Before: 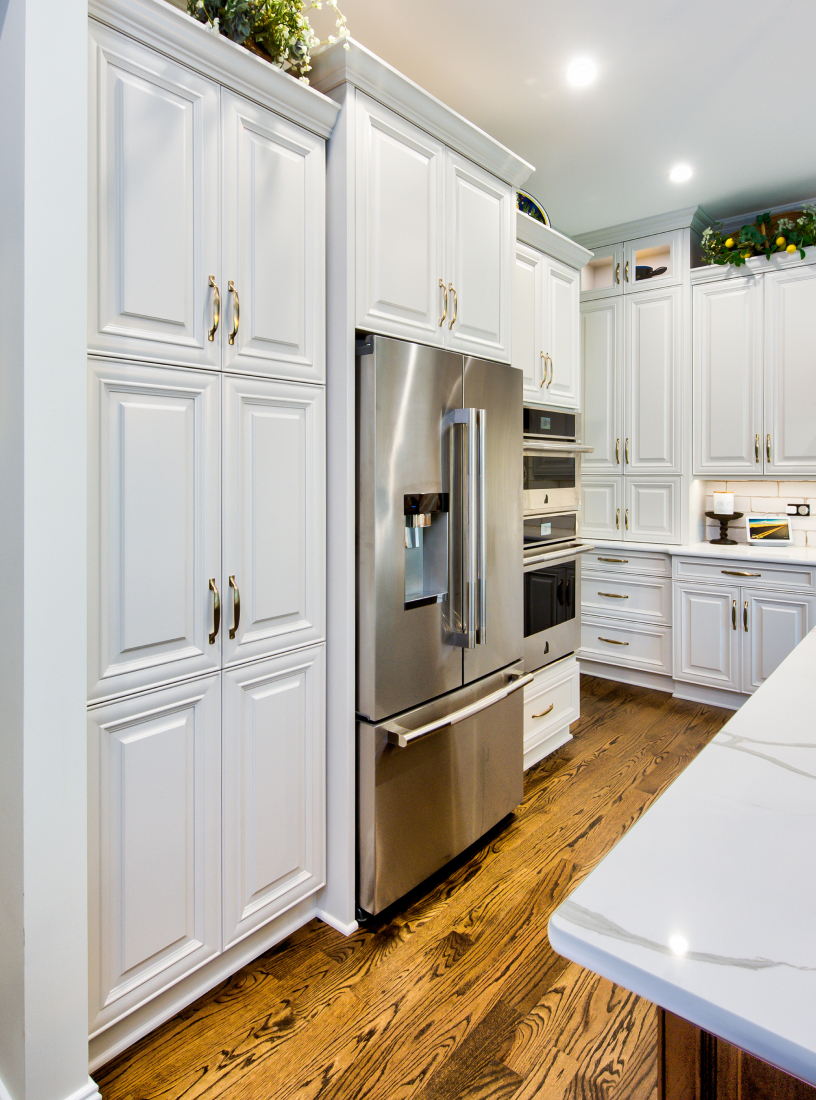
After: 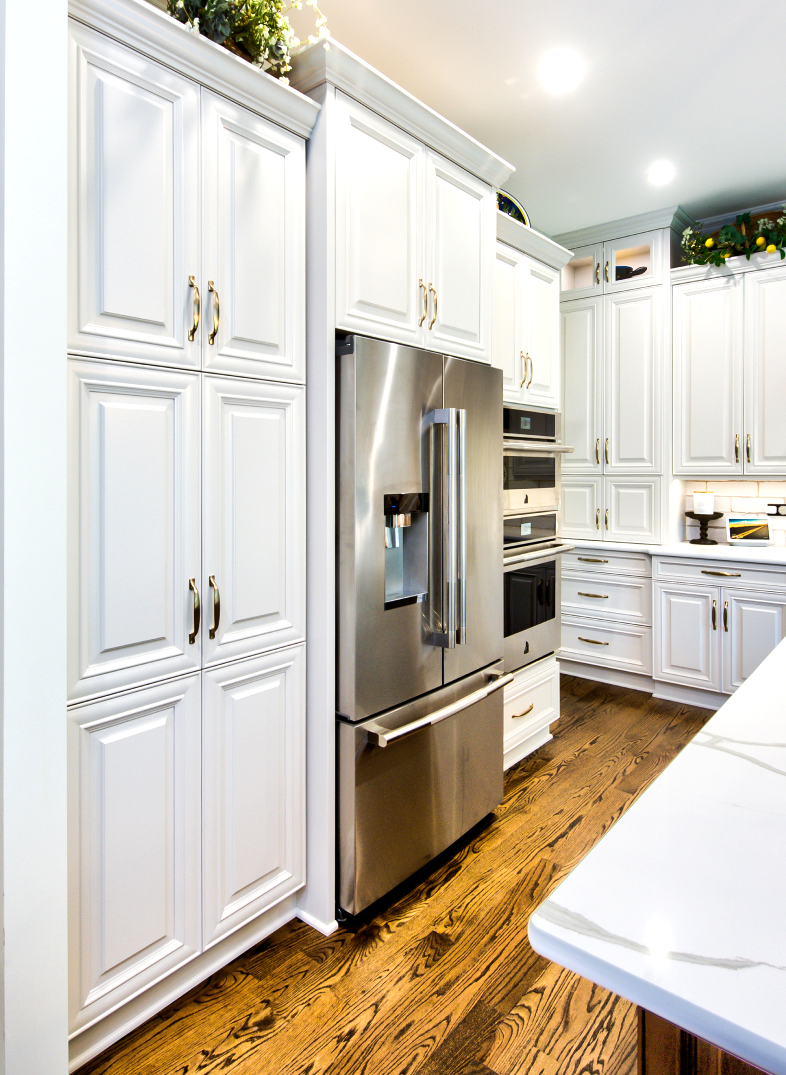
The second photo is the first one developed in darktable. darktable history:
crop and rotate: left 2.536%, right 1.107%, bottom 2.246%
tone equalizer: -8 EV -0.417 EV, -7 EV -0.389 EV, -6 EV -0.333 EV, -5 EV -0.222 EV, -3 EV 0.222 EV, -2 EV 0.333 EV, -1 EV 0.389 EV, +0 EV 0.417 EV, edges refinement/feathering 500, mask exposure compensation -1.57 EV, preserve details no
